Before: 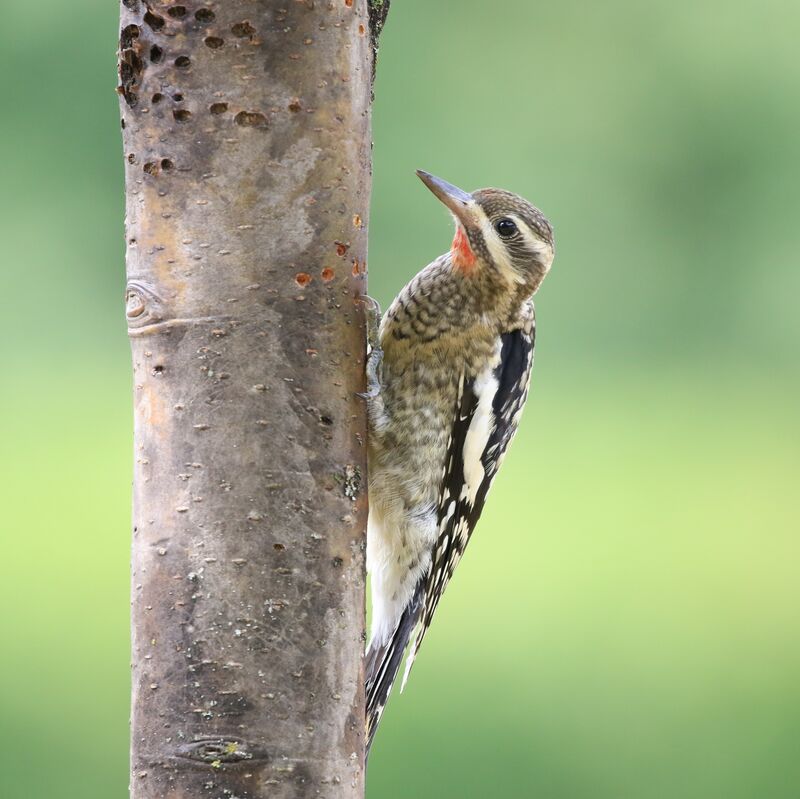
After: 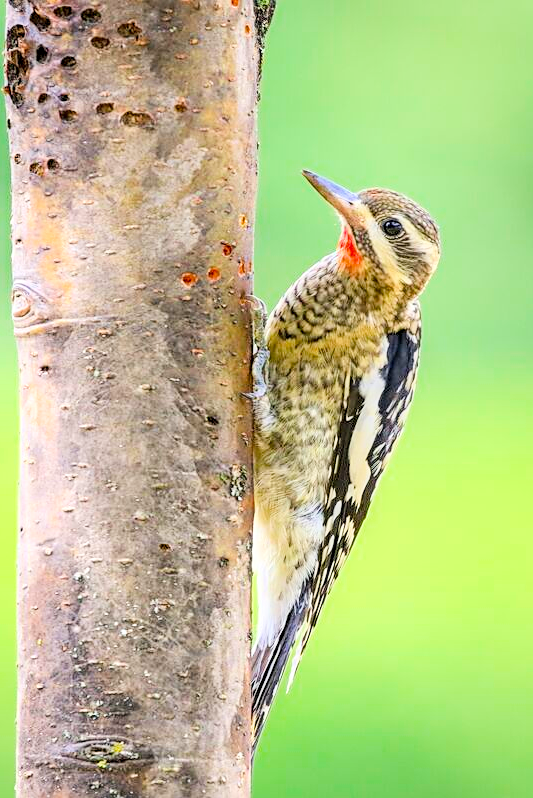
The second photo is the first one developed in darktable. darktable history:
exposure: black level correction 0, exposure 1.489 EV, compensate highlight preservation false
sharpen: on, module defaults
crop and rotate: left 14.3%, right 19.072%
filmic rgb: black relative exposure -6.97 EV, white relative exposure 5.62 EV, threshold 3.04 EV, hardness 2.86, color science v6 (2022), enable highlight reconstruction true
color zones: curves: ch1 [(0.25, 0.61) (0.75, 0.248)]
color balance rgb: perceptual saturation grading › global saturation 29.939%
local contrast: detail 150%
